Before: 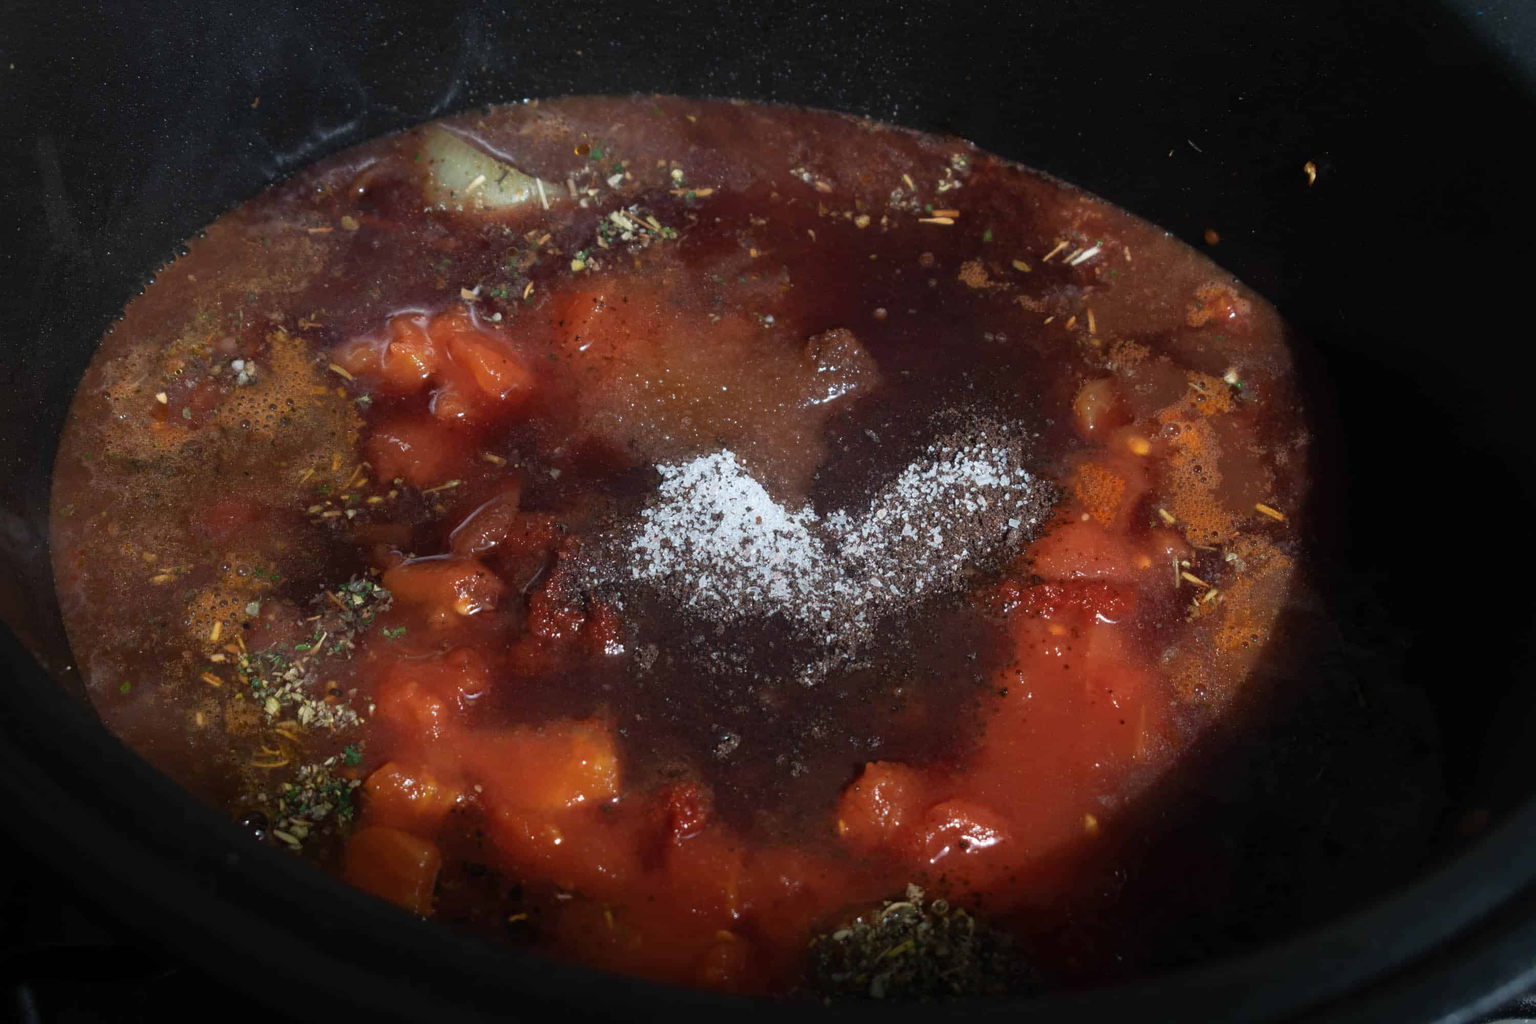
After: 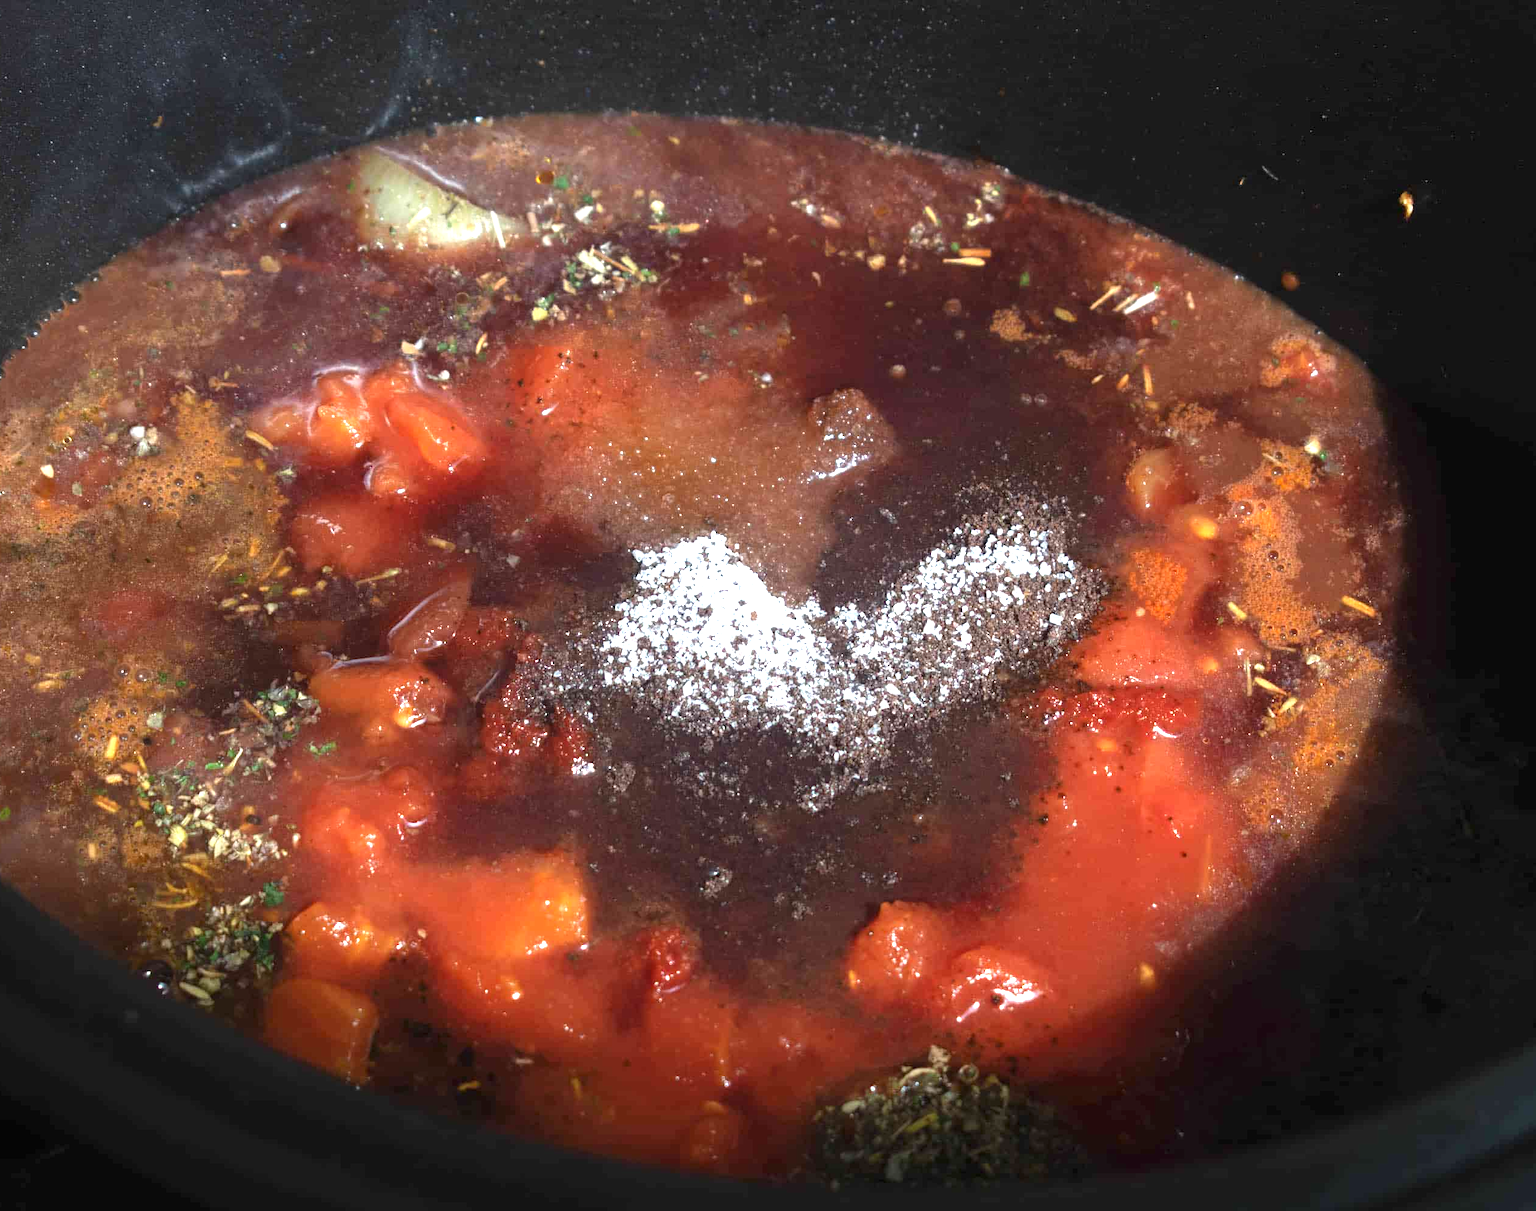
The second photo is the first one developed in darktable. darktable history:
crop: left 7.965%, right 7.507%
exposure: black level correction 0, exposure 1.372 EV, compensate exposure bias true, compensate highlight preservation false
